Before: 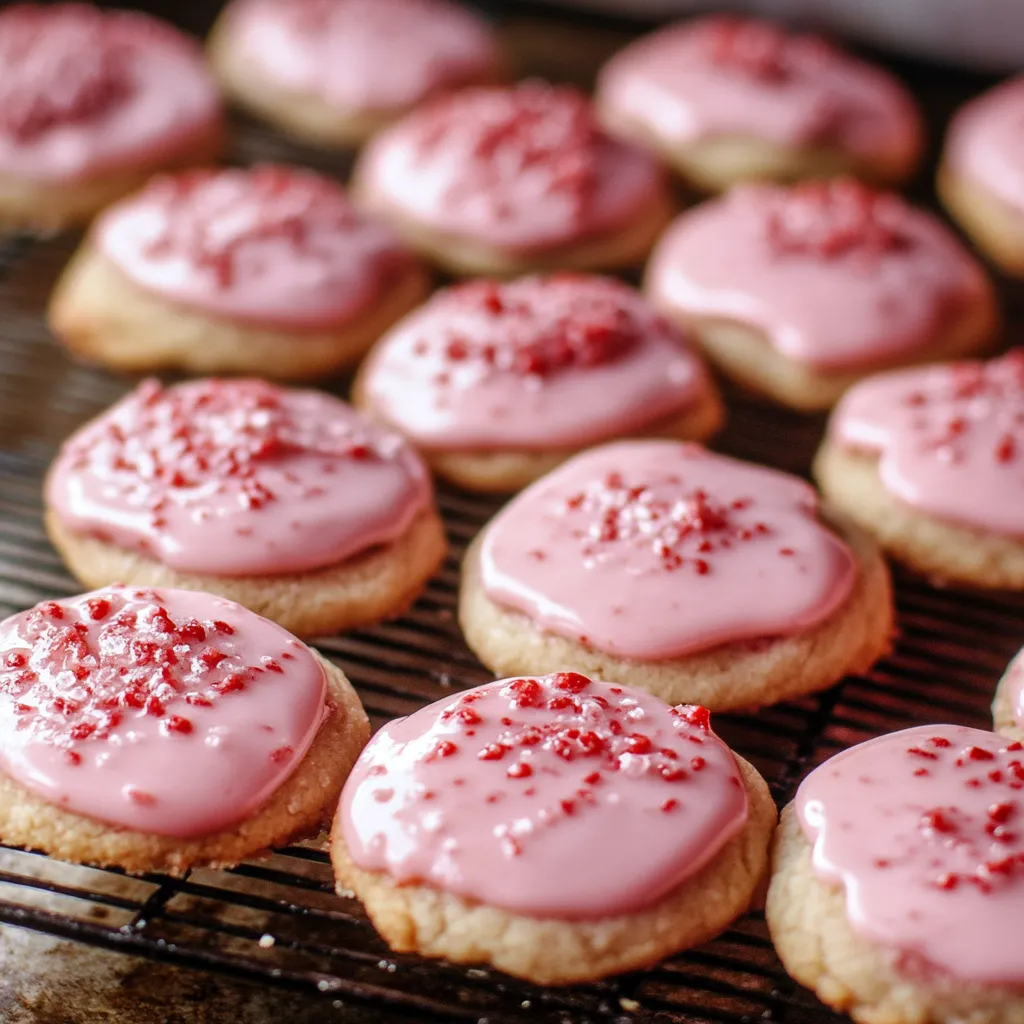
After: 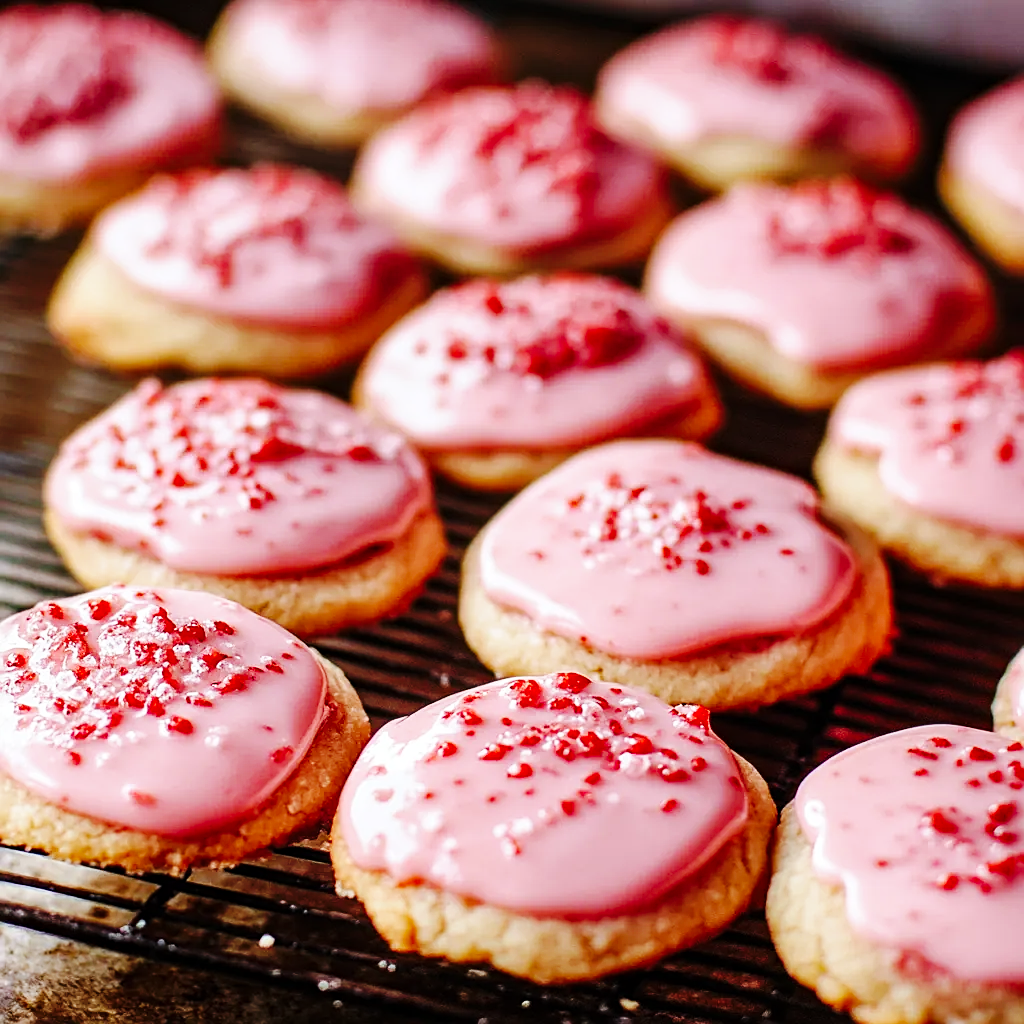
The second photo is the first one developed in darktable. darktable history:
haze removal: compatibility mode true, adaptive false
base curve: curves: ch0 [(0, 0) (0.036, 0.025) (0.121, 0.166) (0.206, 0.329) (0.605, 0.79) (1, 1)], preserve colors none
sharpen: on, module defaults
